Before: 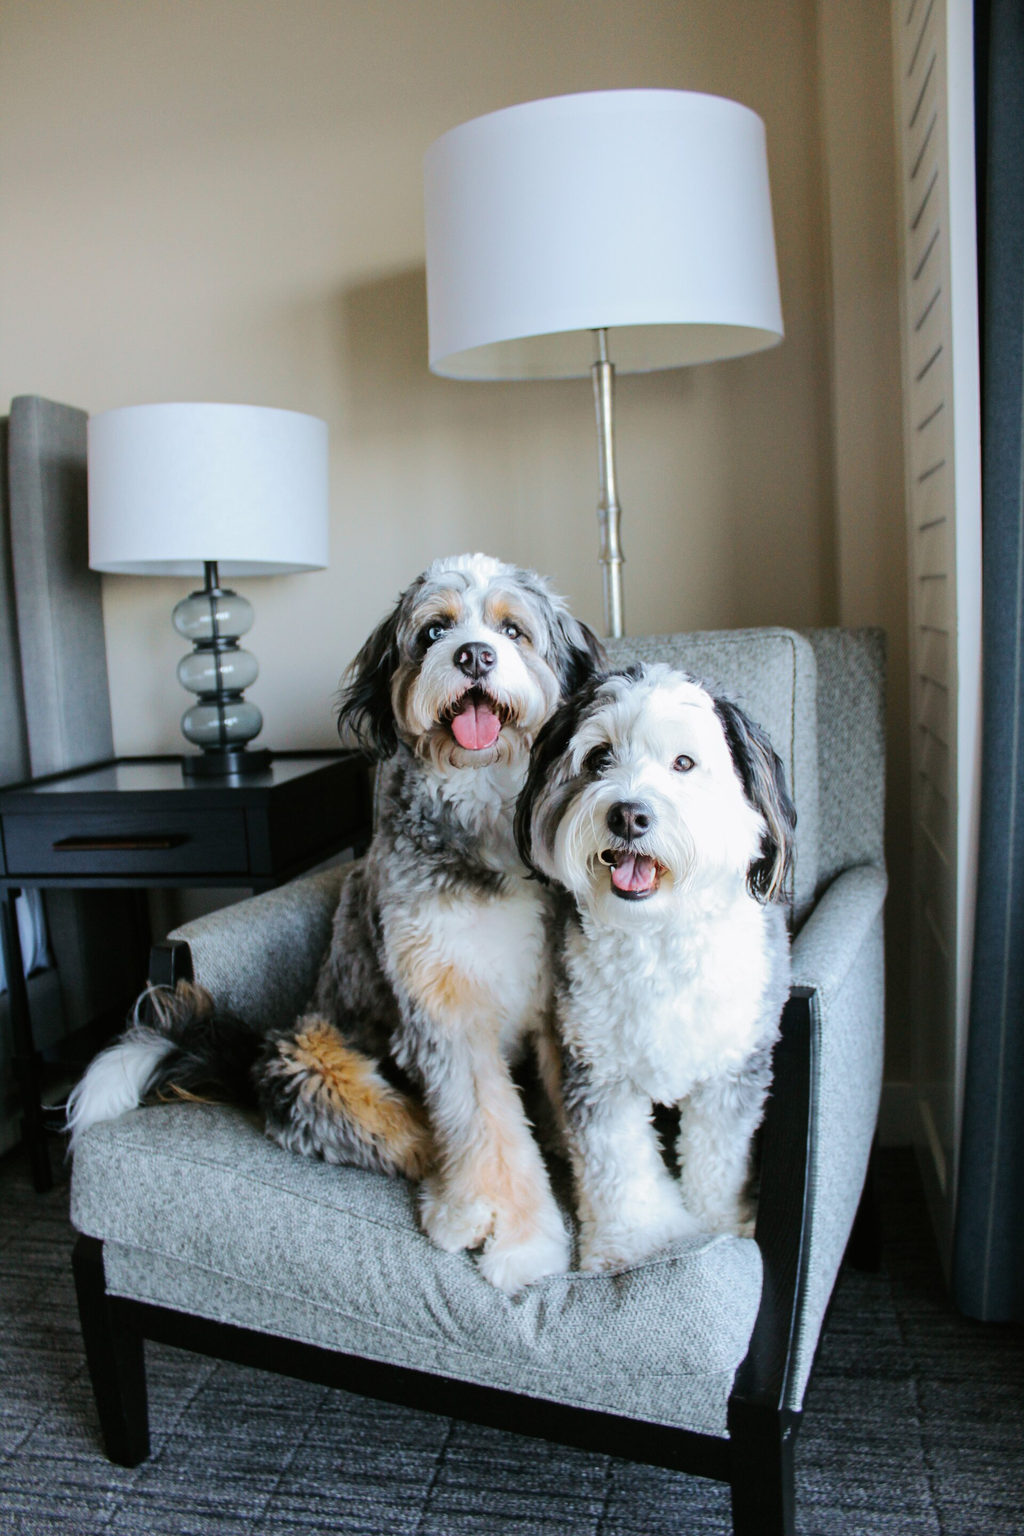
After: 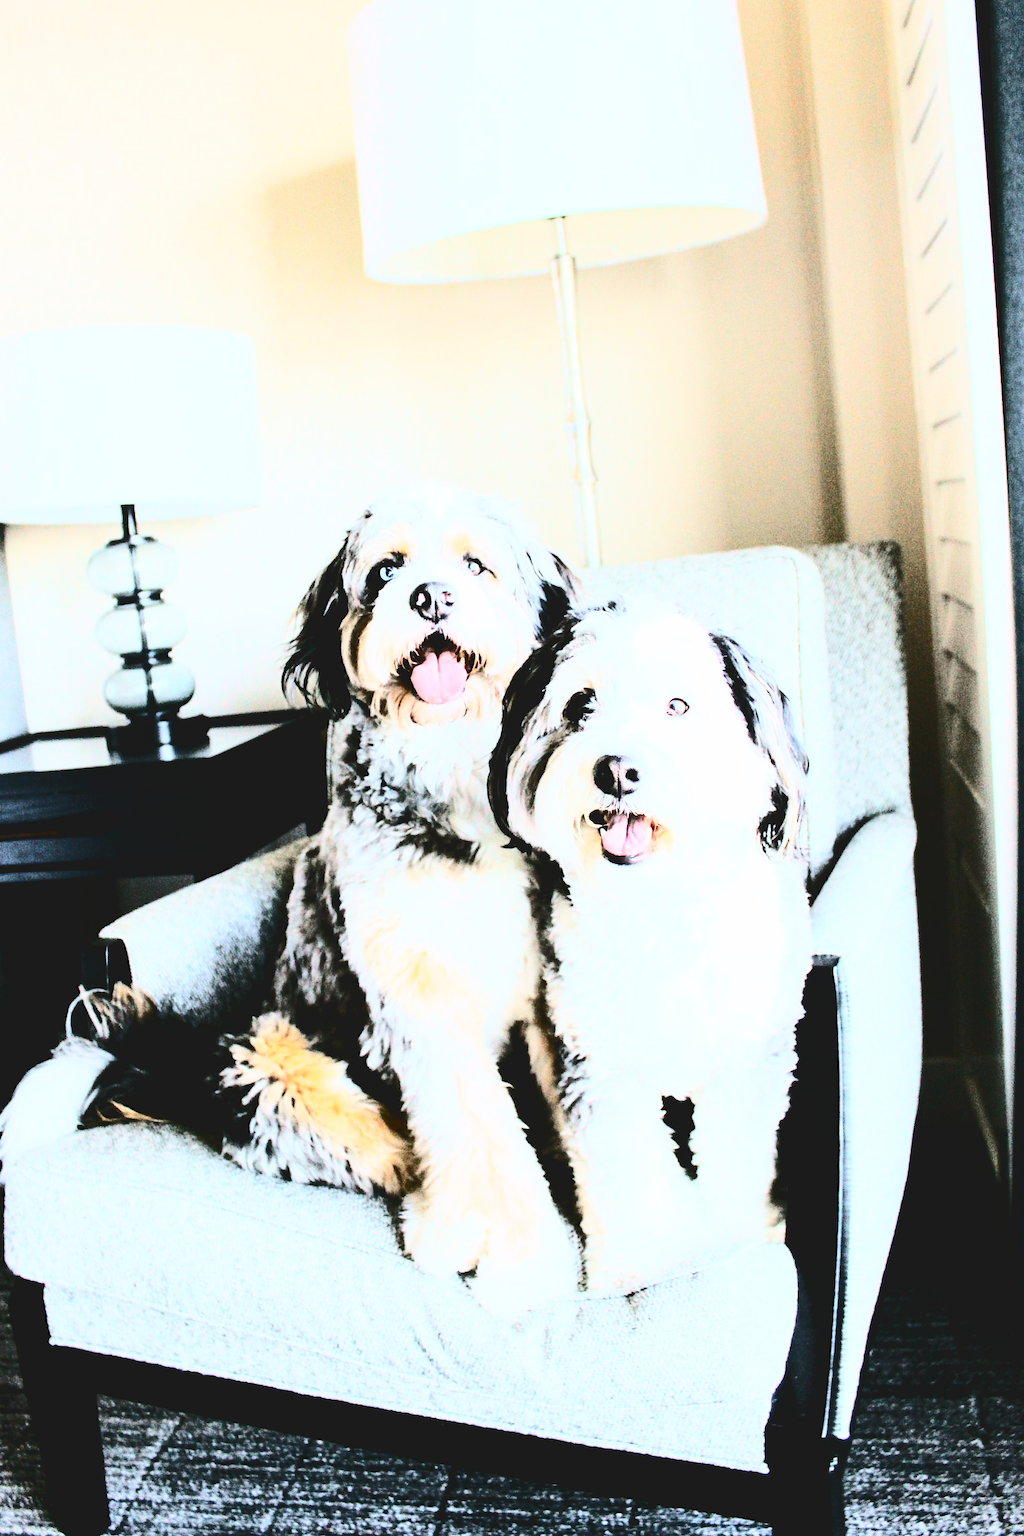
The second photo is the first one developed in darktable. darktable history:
filmic rgb: black relative exposure -4.25 EV, white relative exposure 5.15 EV, hardness 2.04, contrast 1.171
exposure: black level correction 0, exposure 1.361 EV, compensate highlight preservation false
crop and rotate: angle 2.89°, left 5.654%, top 5.701%
tone curve: curves: ch0 [(0, 0) (0.003, 0.096) (0.011, 0.097) (0.025, 0.096) (0.044, 0.099) (0.069, 0.109) (0.1, 0.129) (0.136, 0.149) (0.177, 0.176) (0.224, 0.22) (0.277, 0.288) (0.335, 0.385) (0.399, 0.49) (0.468, 0.581) (0.543, 0.661) (0.623, 0.729) (0.709, 0.79) (0.801, 0.849) (0.898, 0.912) (1, 1)], color space Lab, independent channels, preserve colors none
contrast brightness saturation: contrast 0.614, brightness 0.341, saturation 0.147
